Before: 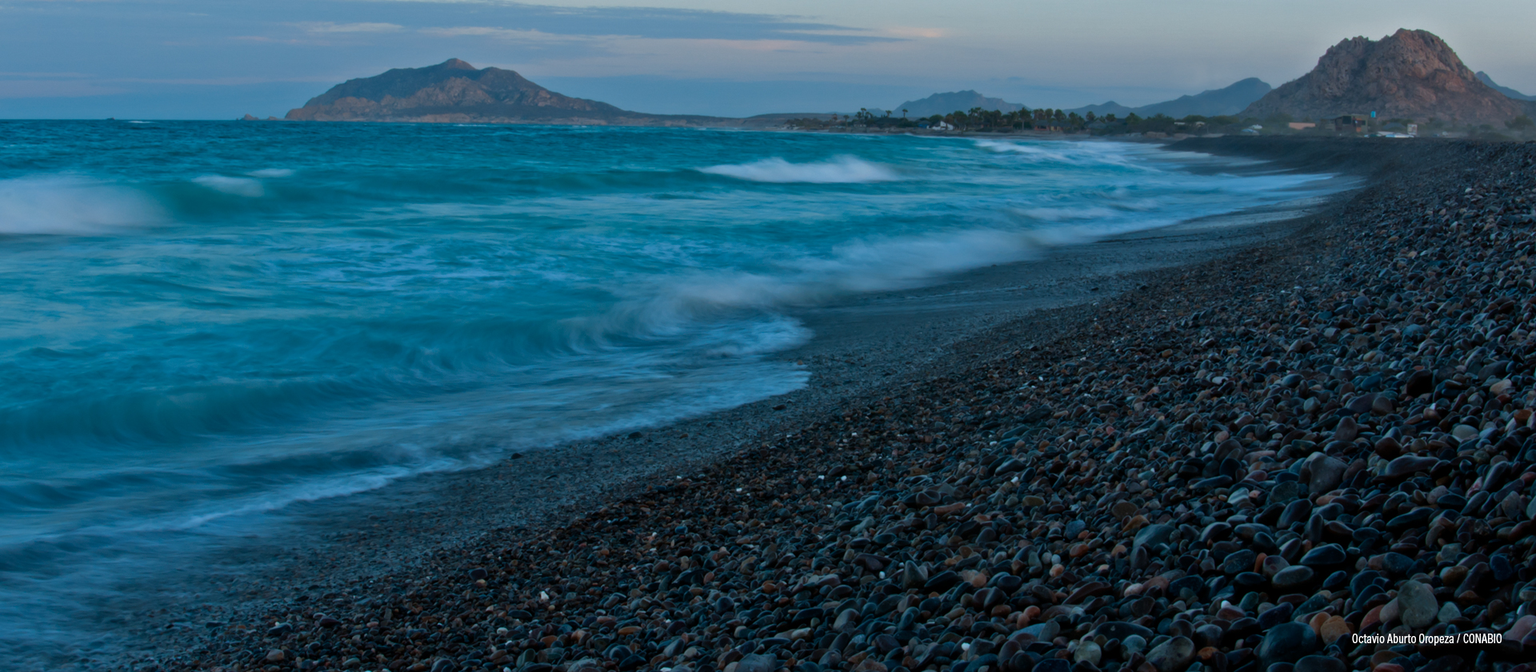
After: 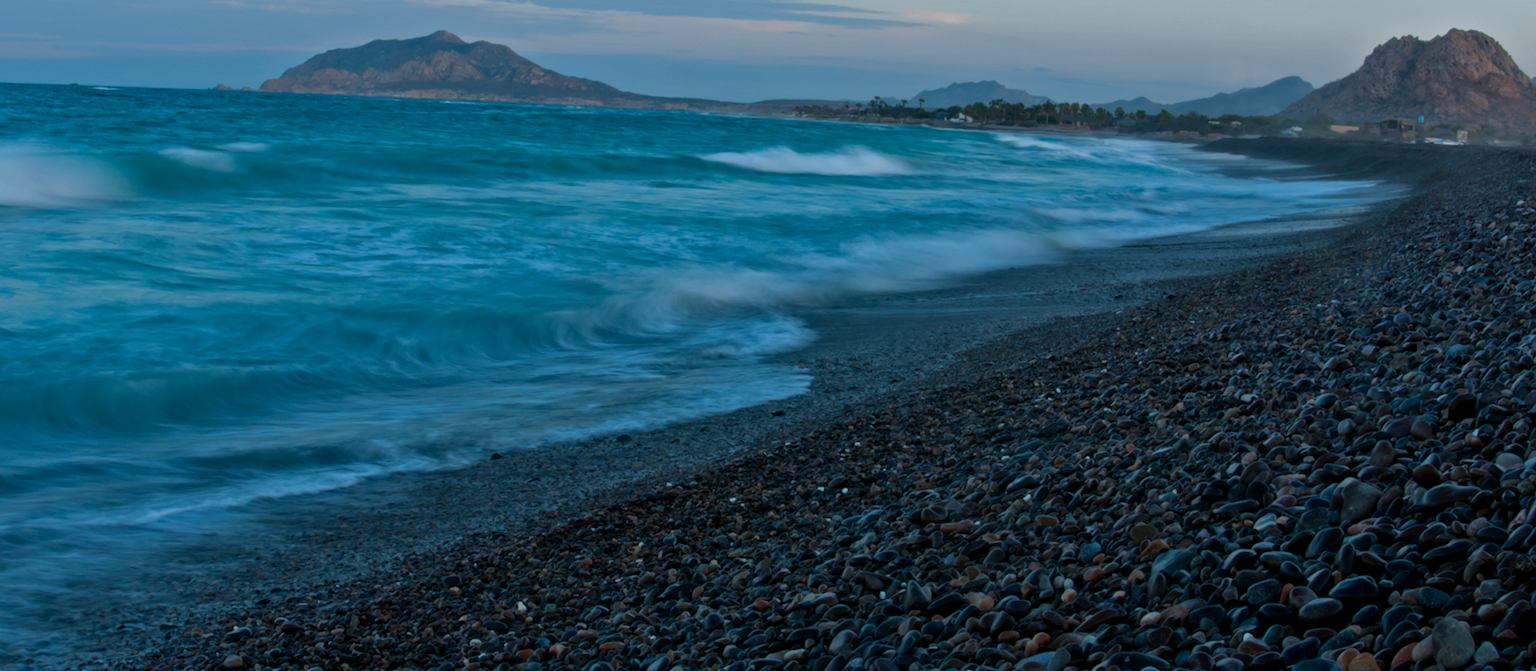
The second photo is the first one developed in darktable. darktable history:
crop and rotate: angle -1.69°
local contrast: detail 110%
